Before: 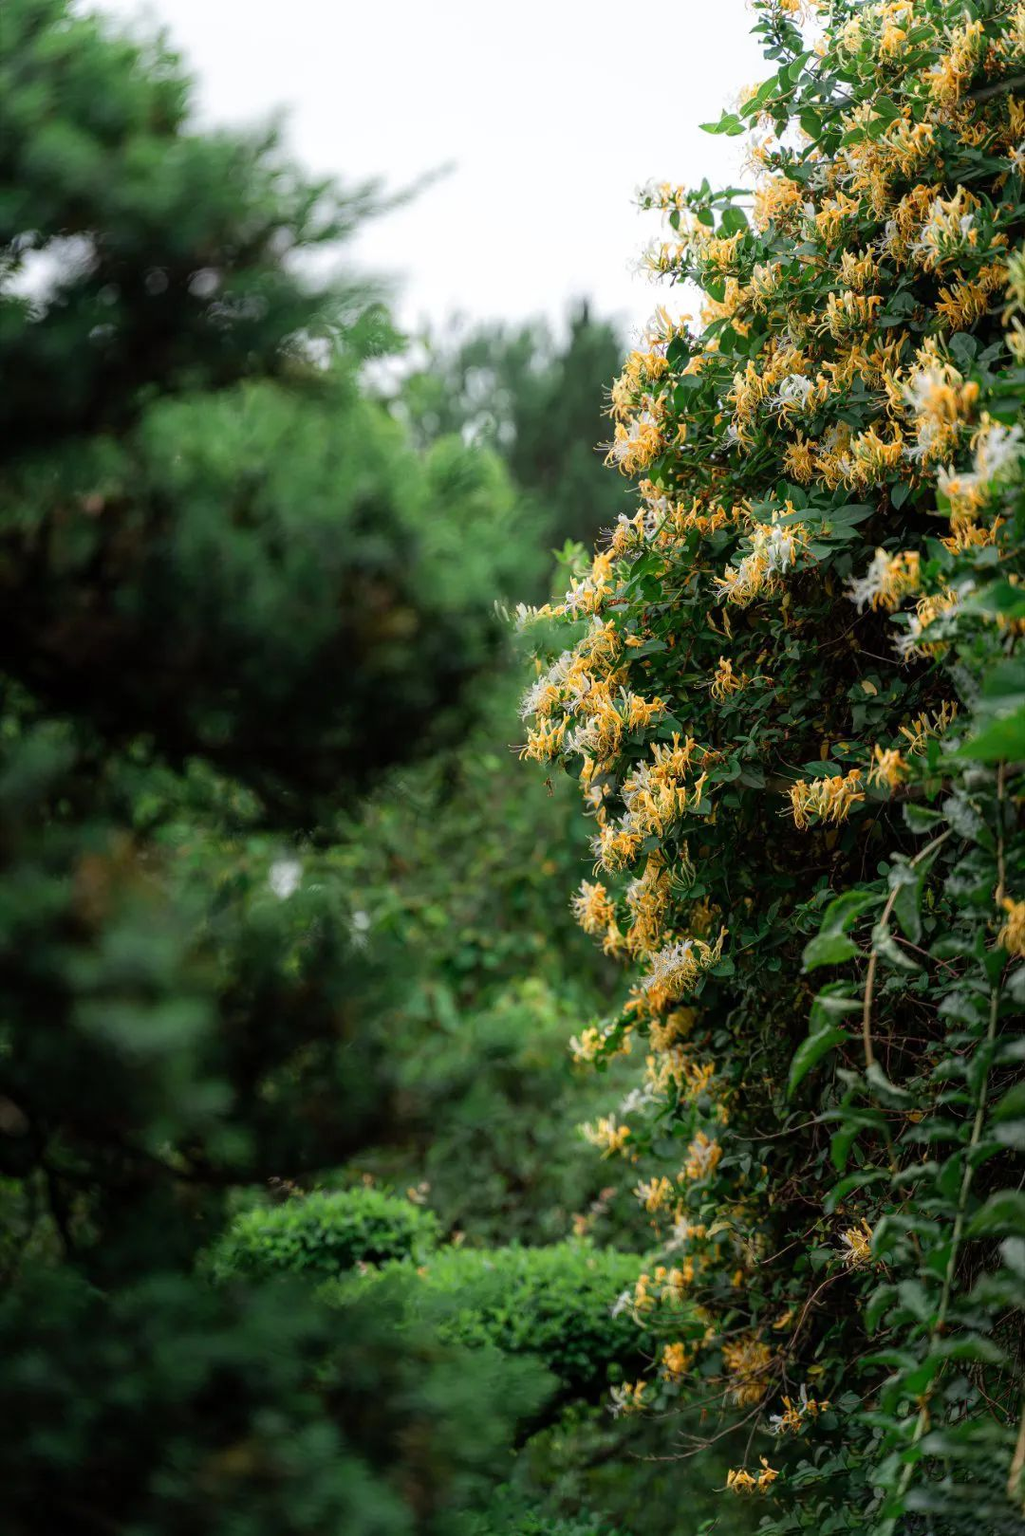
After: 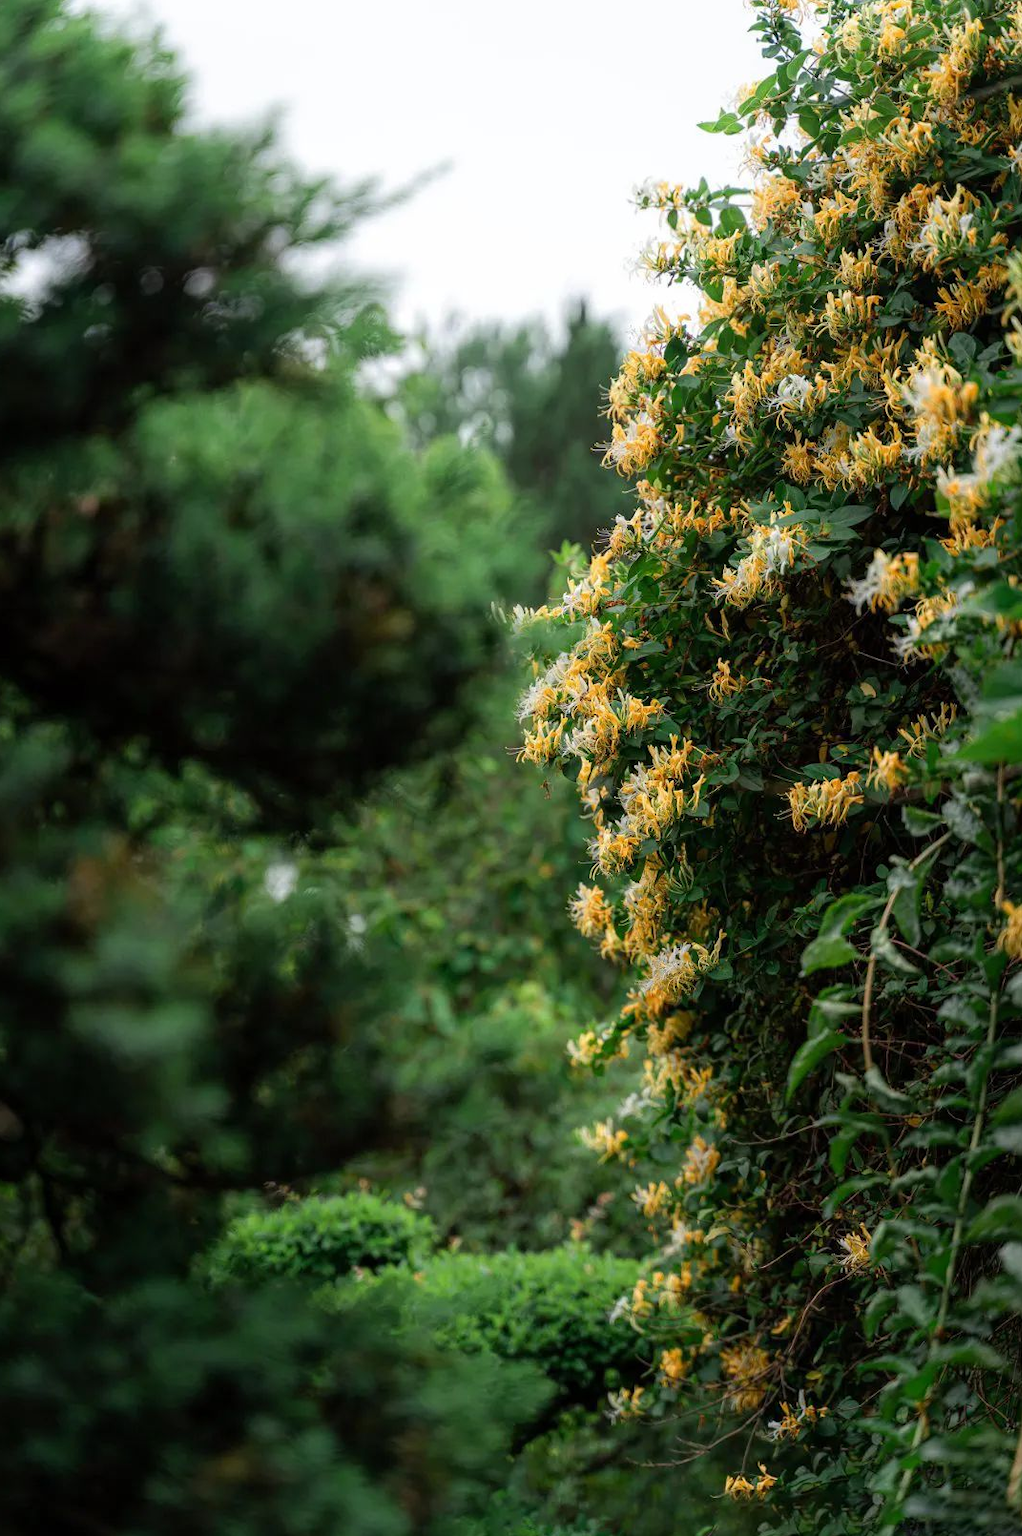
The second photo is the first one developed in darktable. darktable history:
crop and rotate: left 0.7%, top 0.161%, bottom 0.35%
